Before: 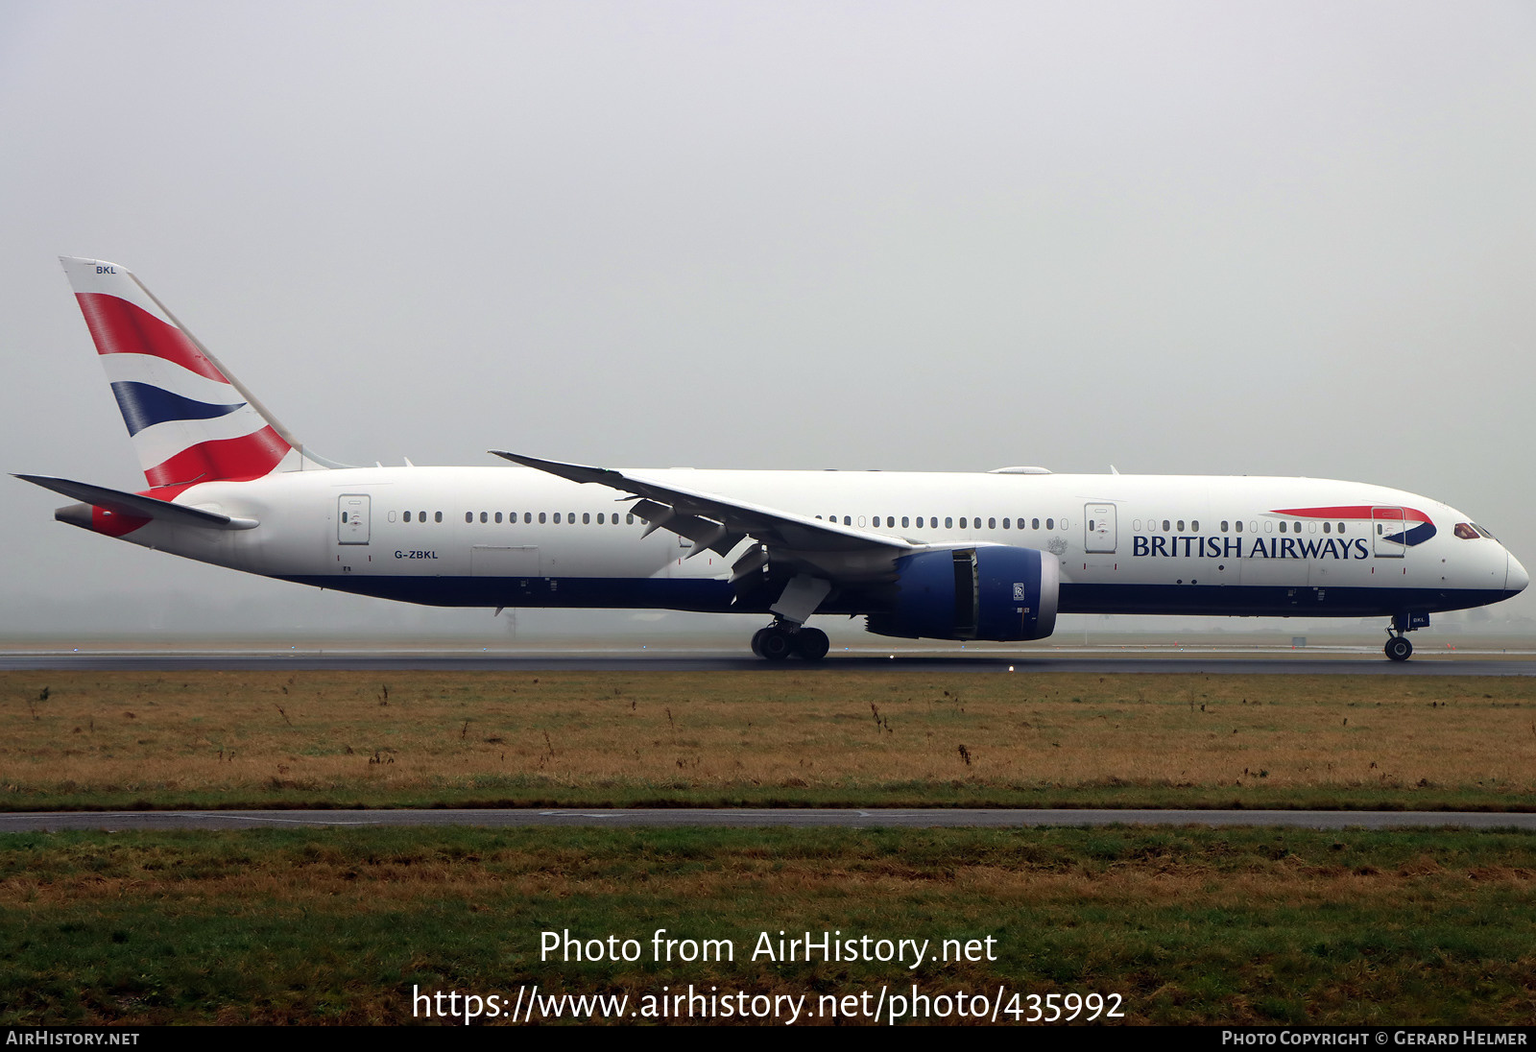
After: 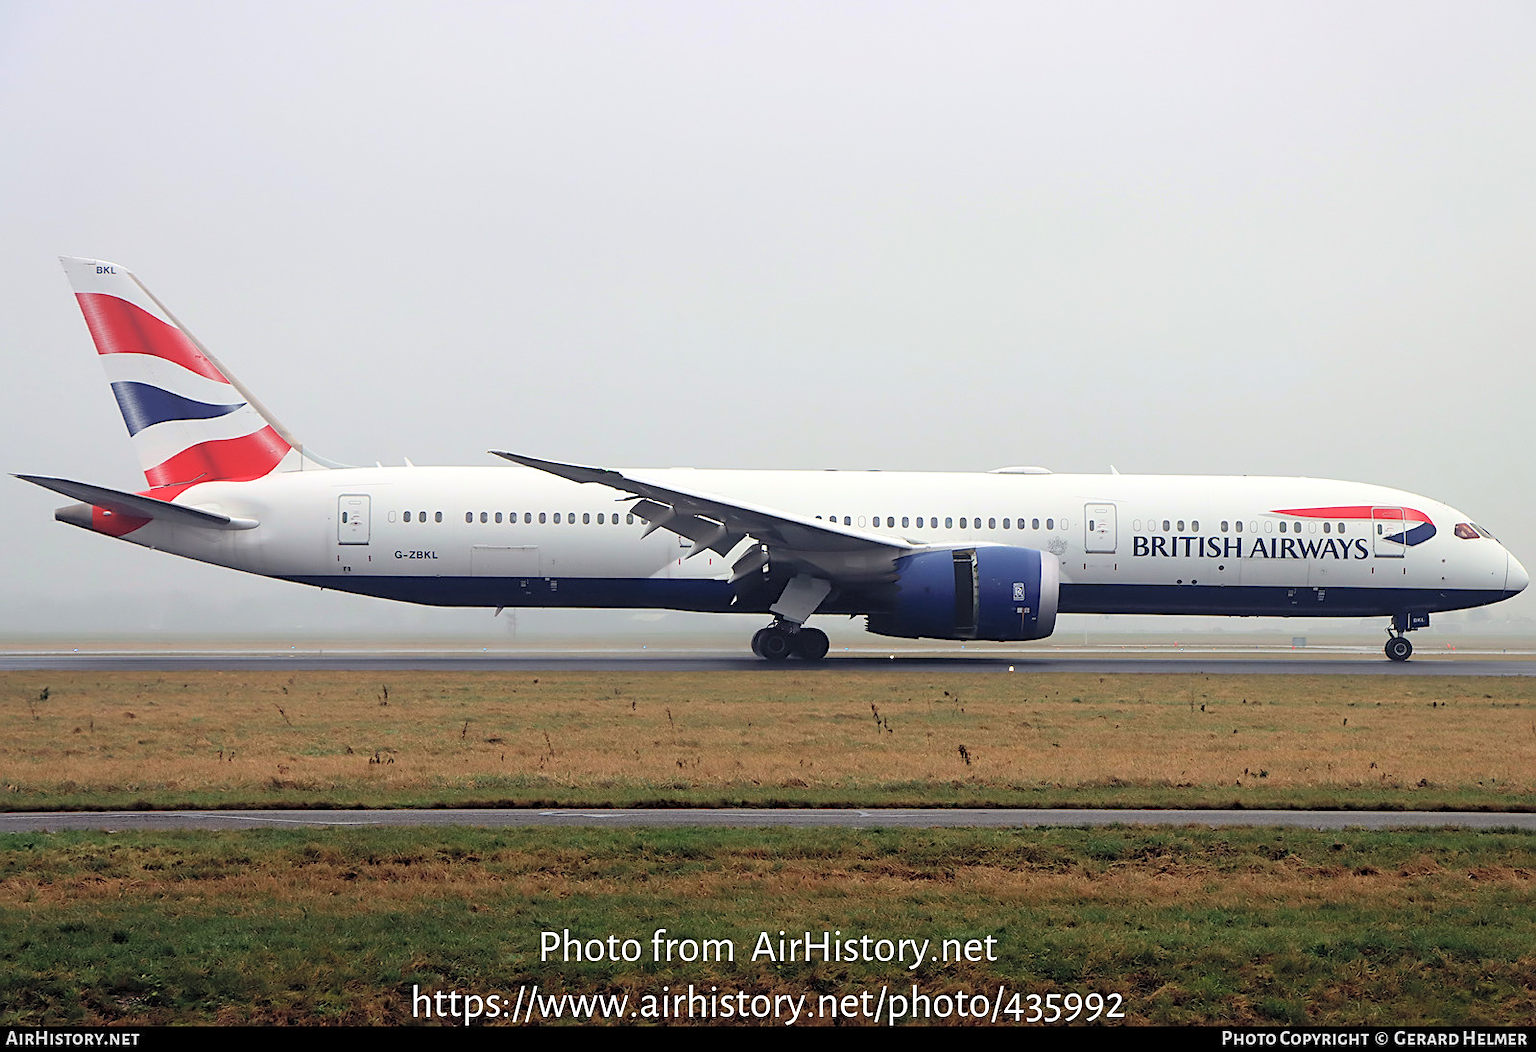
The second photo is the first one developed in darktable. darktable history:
sharpen: on, module defaults
contrast brightness saturation: contrast 0.096, brightness 0.309, saturation 0.148
